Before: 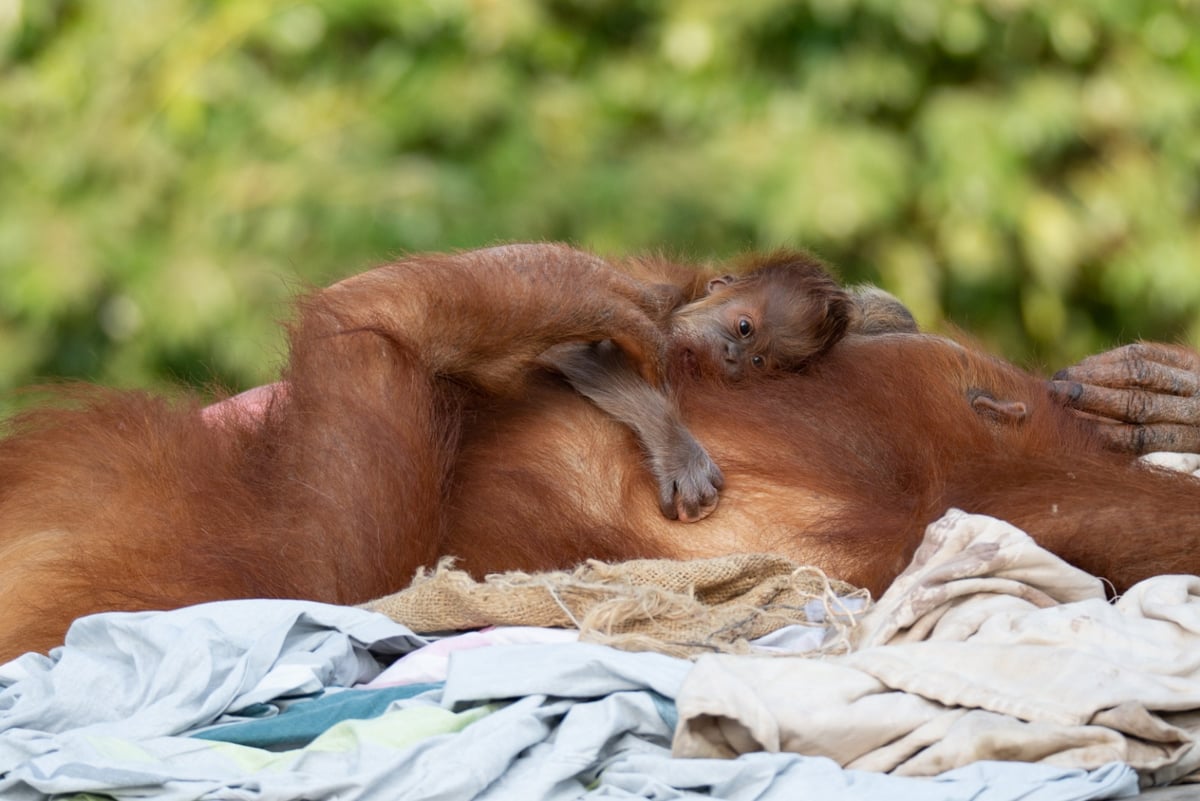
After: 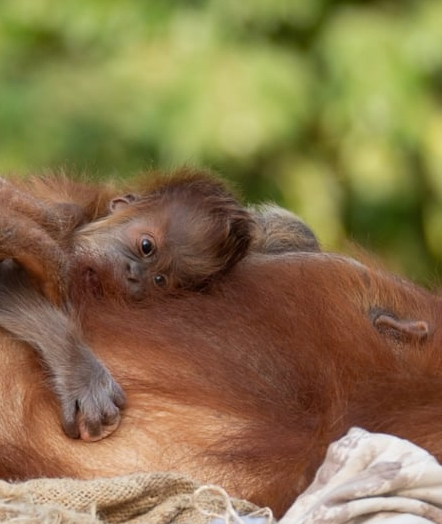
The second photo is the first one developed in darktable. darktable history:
crop and rotate: left 49.895%, top 10.148%, right 13.203%, bottom 24.412%
